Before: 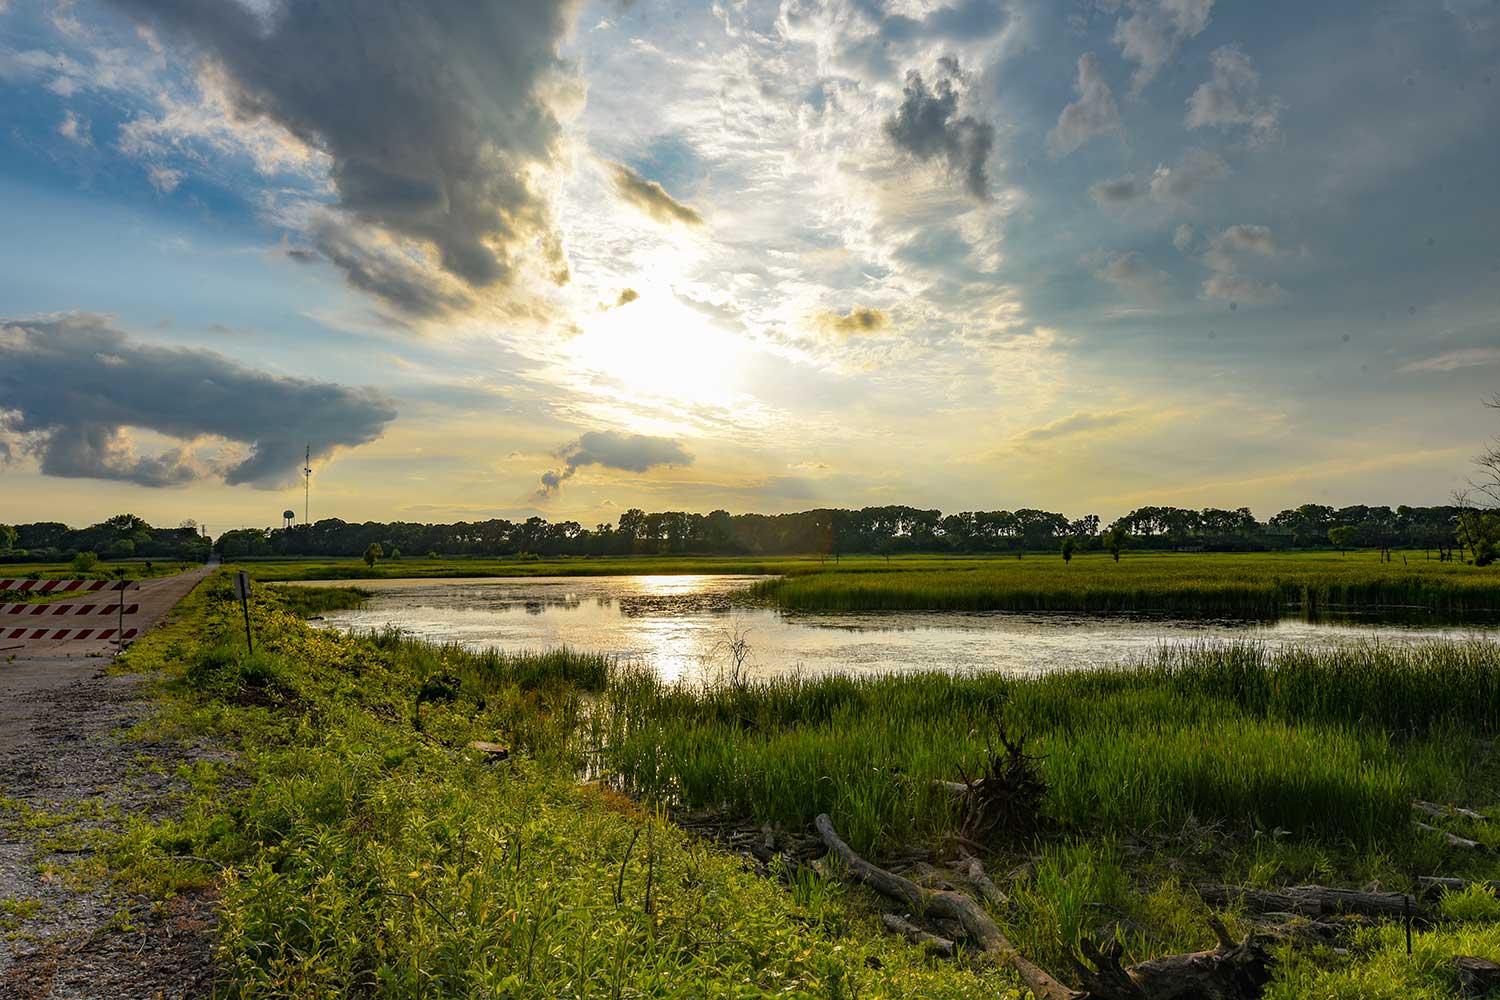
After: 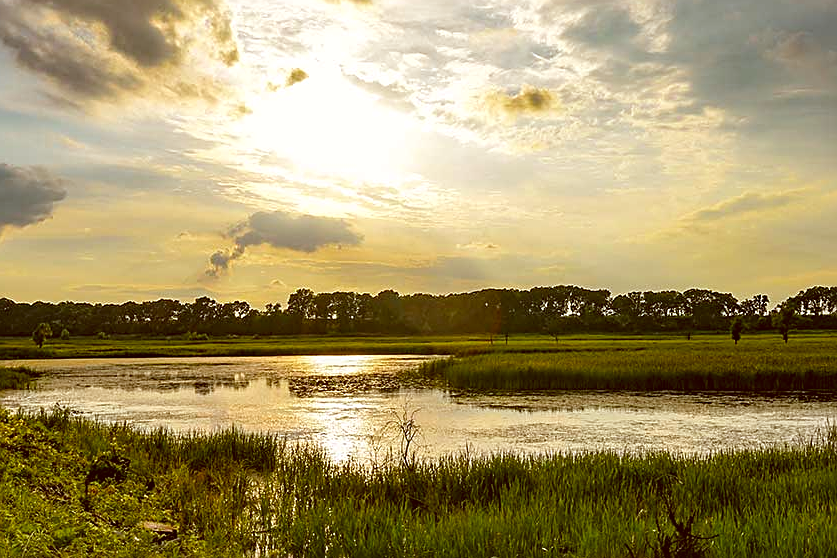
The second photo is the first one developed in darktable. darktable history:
color correction: highlights a* -5.94, highlights b* 9.48, shadows a* 10.12, shadows b* 23.94
sharpen: on, module defaults
white balance: red 1.05, blue 1.072
crop and rotate: left 22.13%, top 22.054%, right 22.026%, bottom 22.102%
